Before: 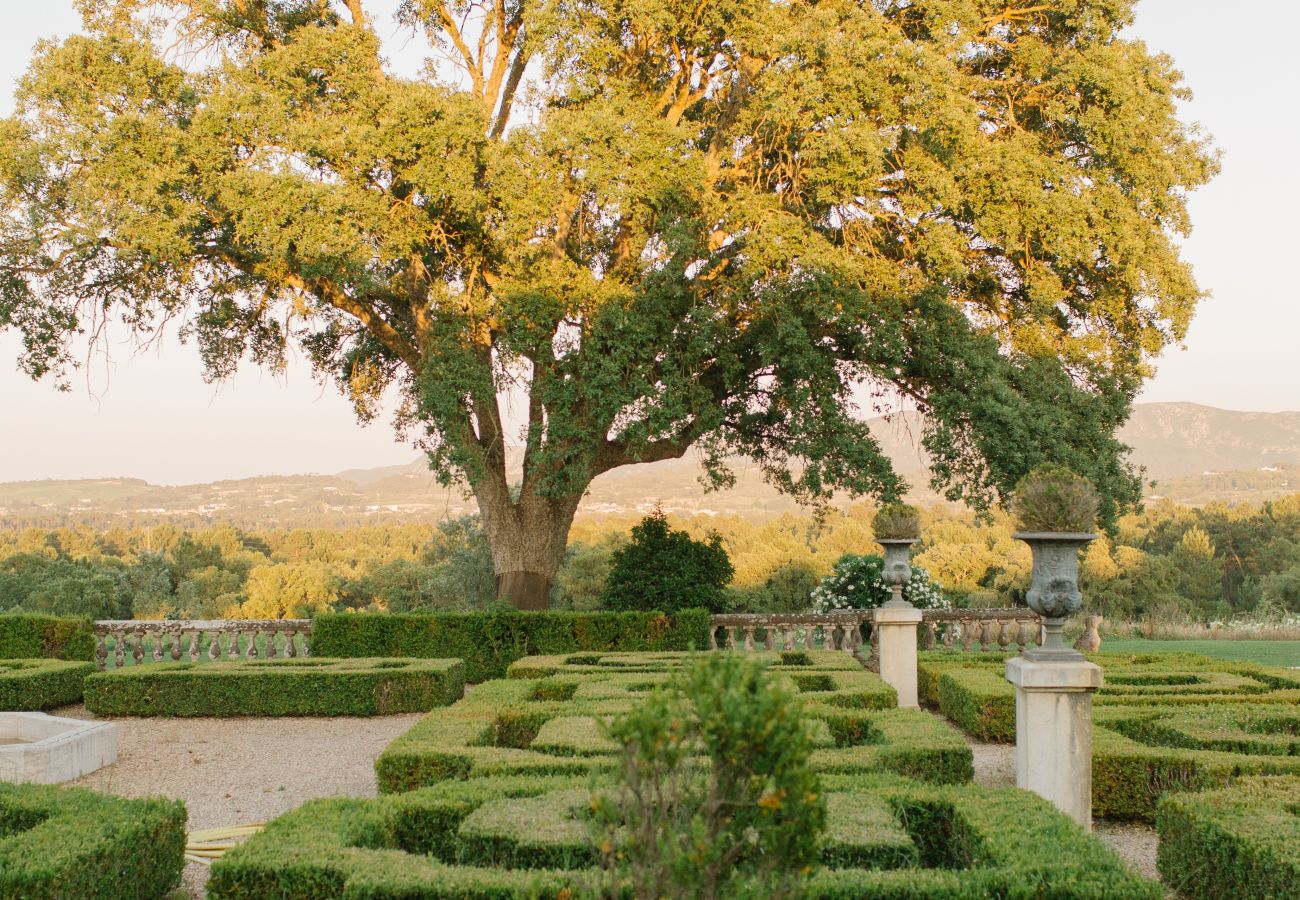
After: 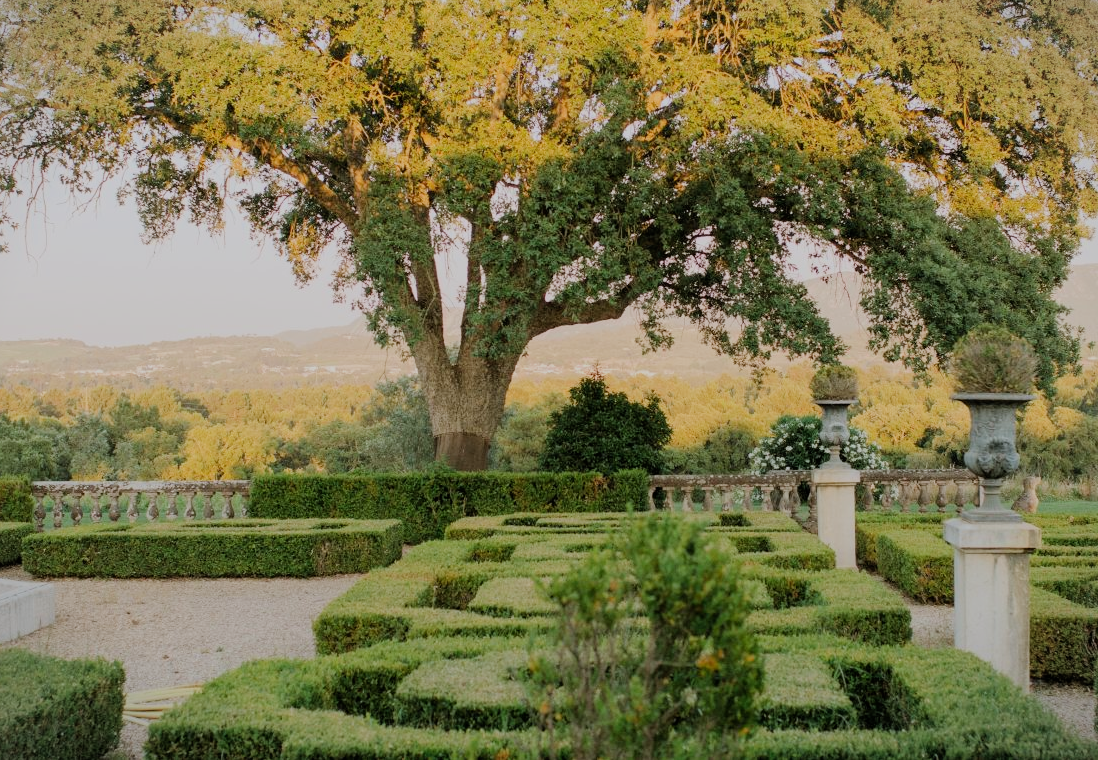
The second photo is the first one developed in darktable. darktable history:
vignetting: fall-off start 100%, brightness -0.282, width/height ratio 1.31
filmic rgb: black relative exposure -6.98 EV, white relative exposure 5.63 EV, hardness 2.86
white balance: red 0.974, blue 1.044
crop and rotate: left 4.842%, top 15.51%, right 10.668%
